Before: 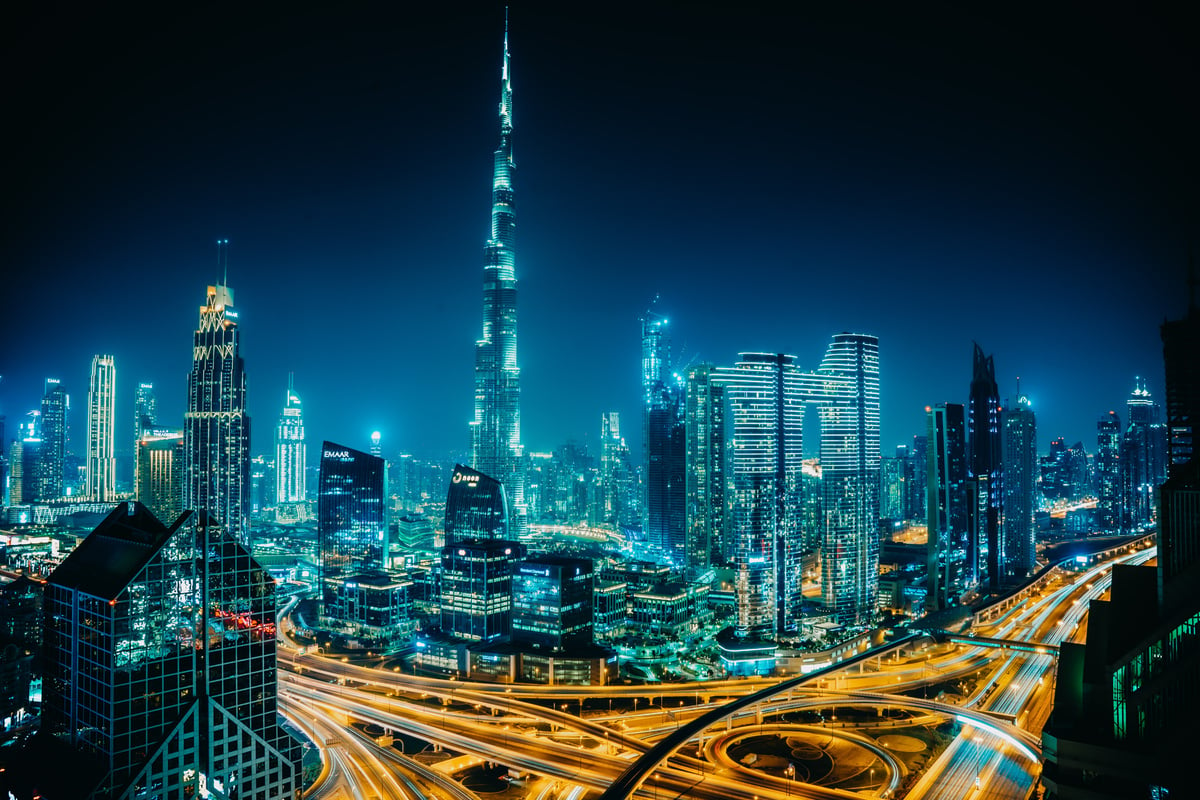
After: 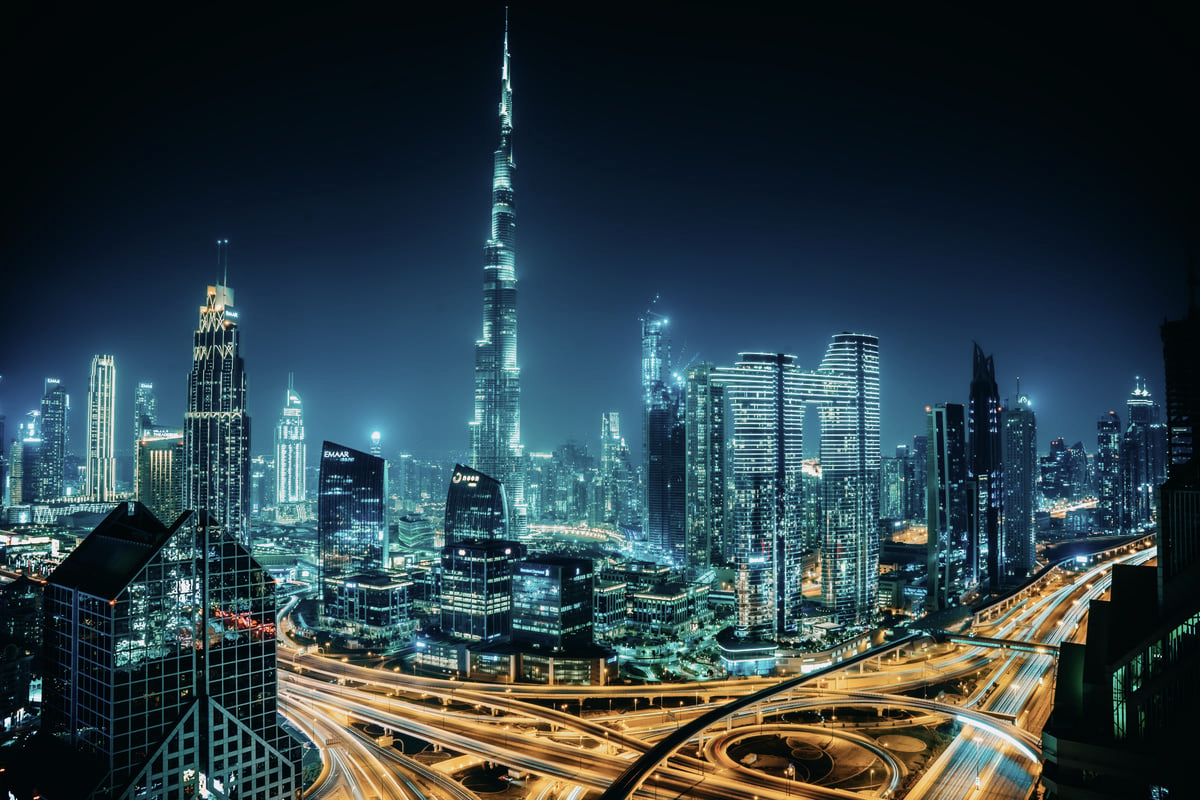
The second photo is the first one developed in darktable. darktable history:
contrast brightness saturation: contrast 0.1, saturation -0.298
levels: white 99.89%
